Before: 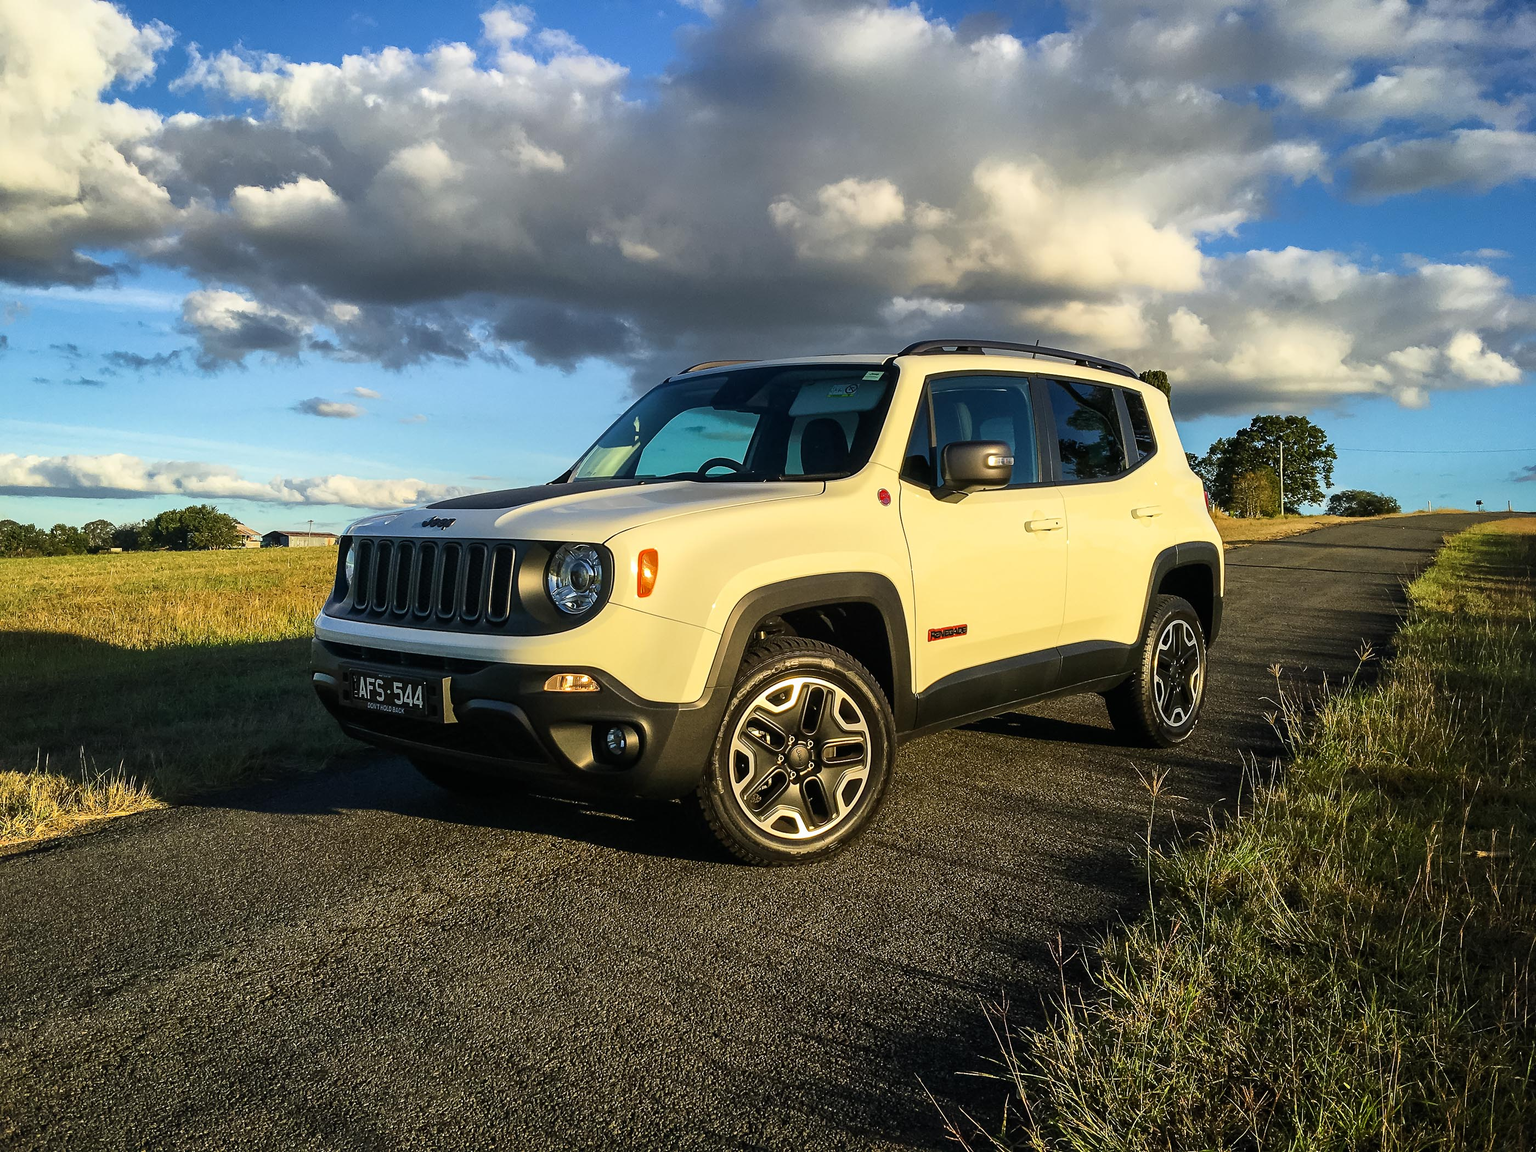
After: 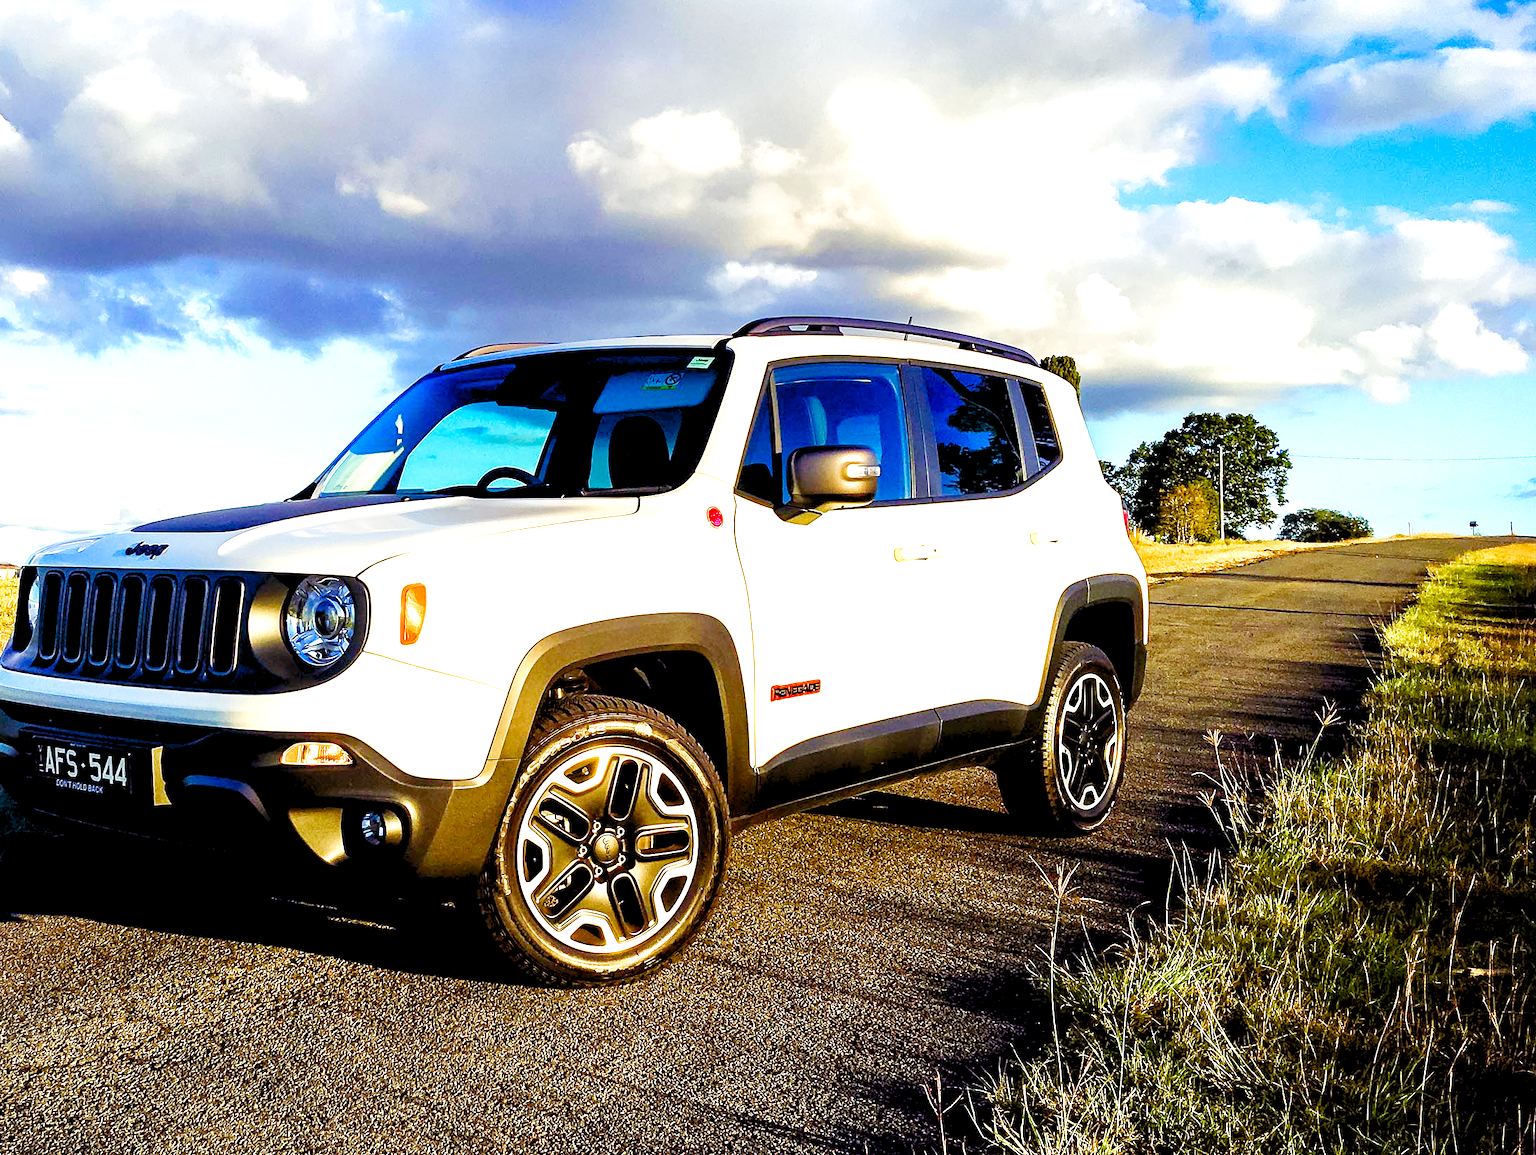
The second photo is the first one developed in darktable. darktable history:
color balance rgb: shadows lift › luminance -22.075%, shadows lift › chroma 9.207%, shadows lift › hue 284.27°, linear chroma grading › global chroma 9.937%, perceptual saturation grading › global saturation 25.25%, perceptual saturation grading › highlights -50.429%, perceptual saturation grading › shadows 30.864%, global vibrance 20%
crop and rotate: left 21.101%, top 7.968%, right 0.436%, bottom 13.327%
levels: levels [0.044, 0.416, 0.908]
exposure: exposure 0.408 EV, compensate highlight preservation false
filmic rgb: middle gray luminance 12.68%, black relative exposure -10.18 EV, white relative exposure 3.46 EV, threshold 3.05 EV, target black luminance 0%, hardness 5.79, latitude 45.12%, contrast 1.215, highlights saturation mix 5.43%, shadows ↔ highlights balance 27.1%, add noise in highlights 0.002, preserve chrominance no, color science v3 (2019), use custom middle-gray values true, iterations of high-quality reconstruction 0, contrast in highlights soft, enable highlight reconstruction true
